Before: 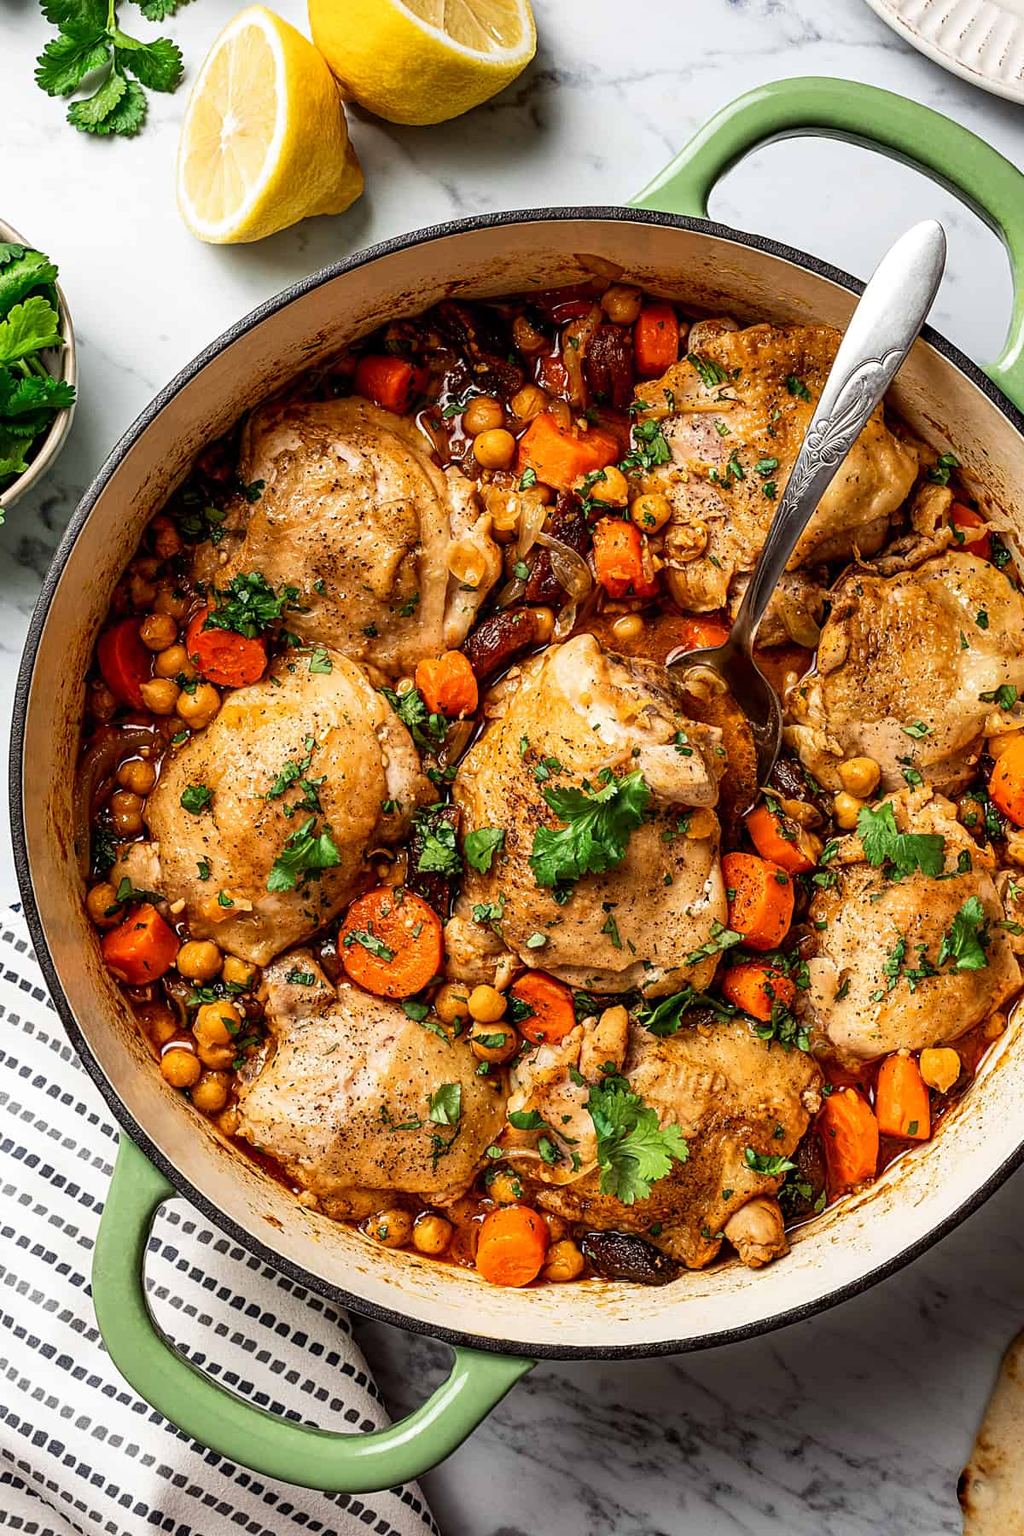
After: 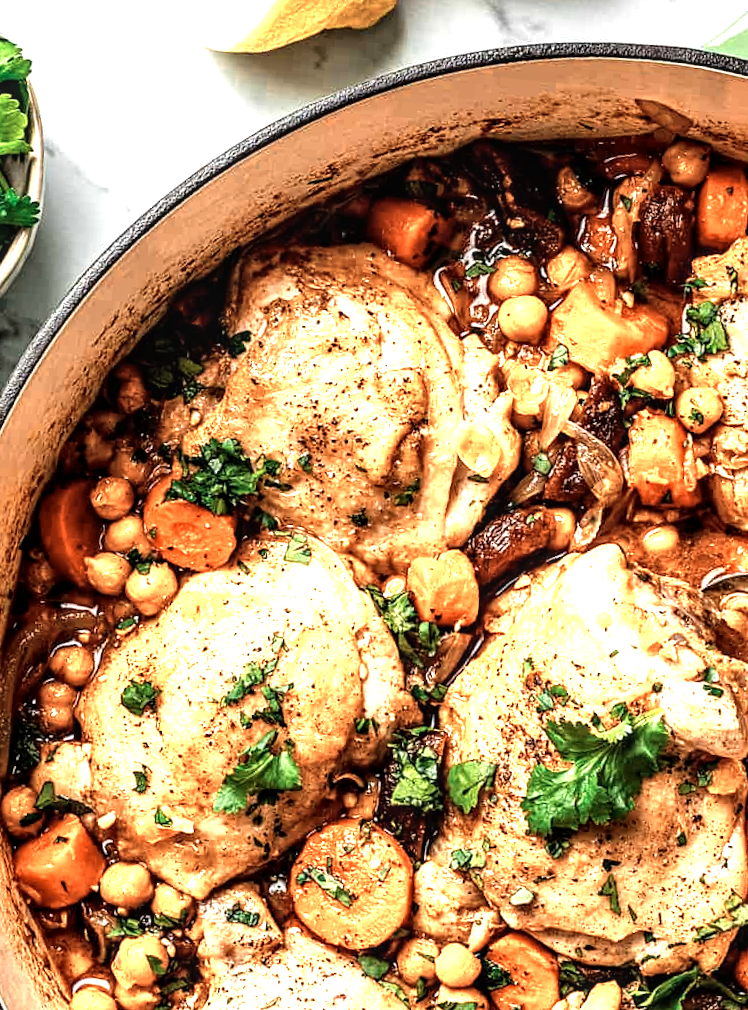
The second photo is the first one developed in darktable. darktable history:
tone equalizer: -8 EV -0.785 EV, -7 EV -0.718 EV, -6 EV -0.612 EV, -5 EV -0.374 EV, -3 EV 0.378 EV, -2 EV 0.6 EV, -1 EV 0.681 EV, +0 EV 0.734 EV, luminance estimator HSV value / RGB max
crop and rotate: angle -4.98°, left 2.075%, top 6.691%, right 27.679%, bottom 30.059%
color zones: curves: ch0 [(0.018, 0.548) (0.224, 0.64) (0.425, 0.447) (0.675, 0.575) (0.732, 0.579)]; ch1 [(0.066, 0.487) (0.25, 0.5) (0.404, 0.43) (0.75, 0.421) (0.956, 0.421)]; ch2 [(0.044, 0.561) (0.215, 0.465) (0.399, 0.544) (0.465, 0.548) (0.614, 0.447) (0.724, 0.43) (0.882, 0.623) (0.956, 0.632)]
local contrast: on, module defaults
